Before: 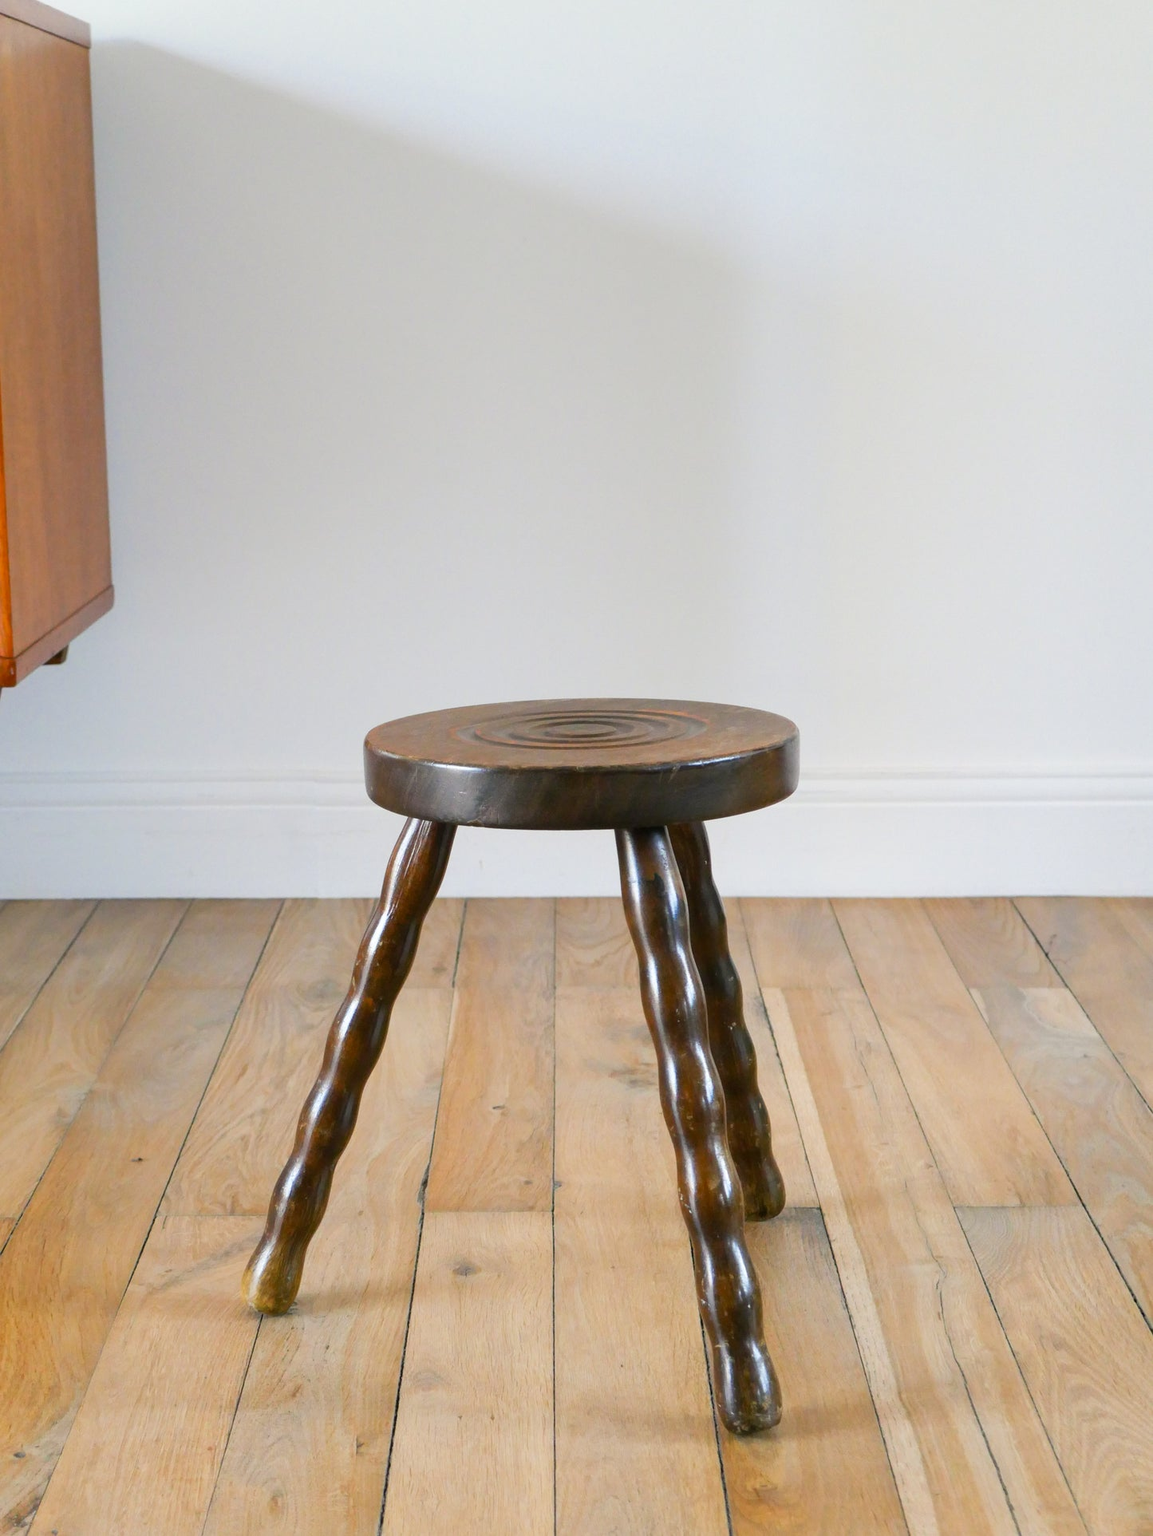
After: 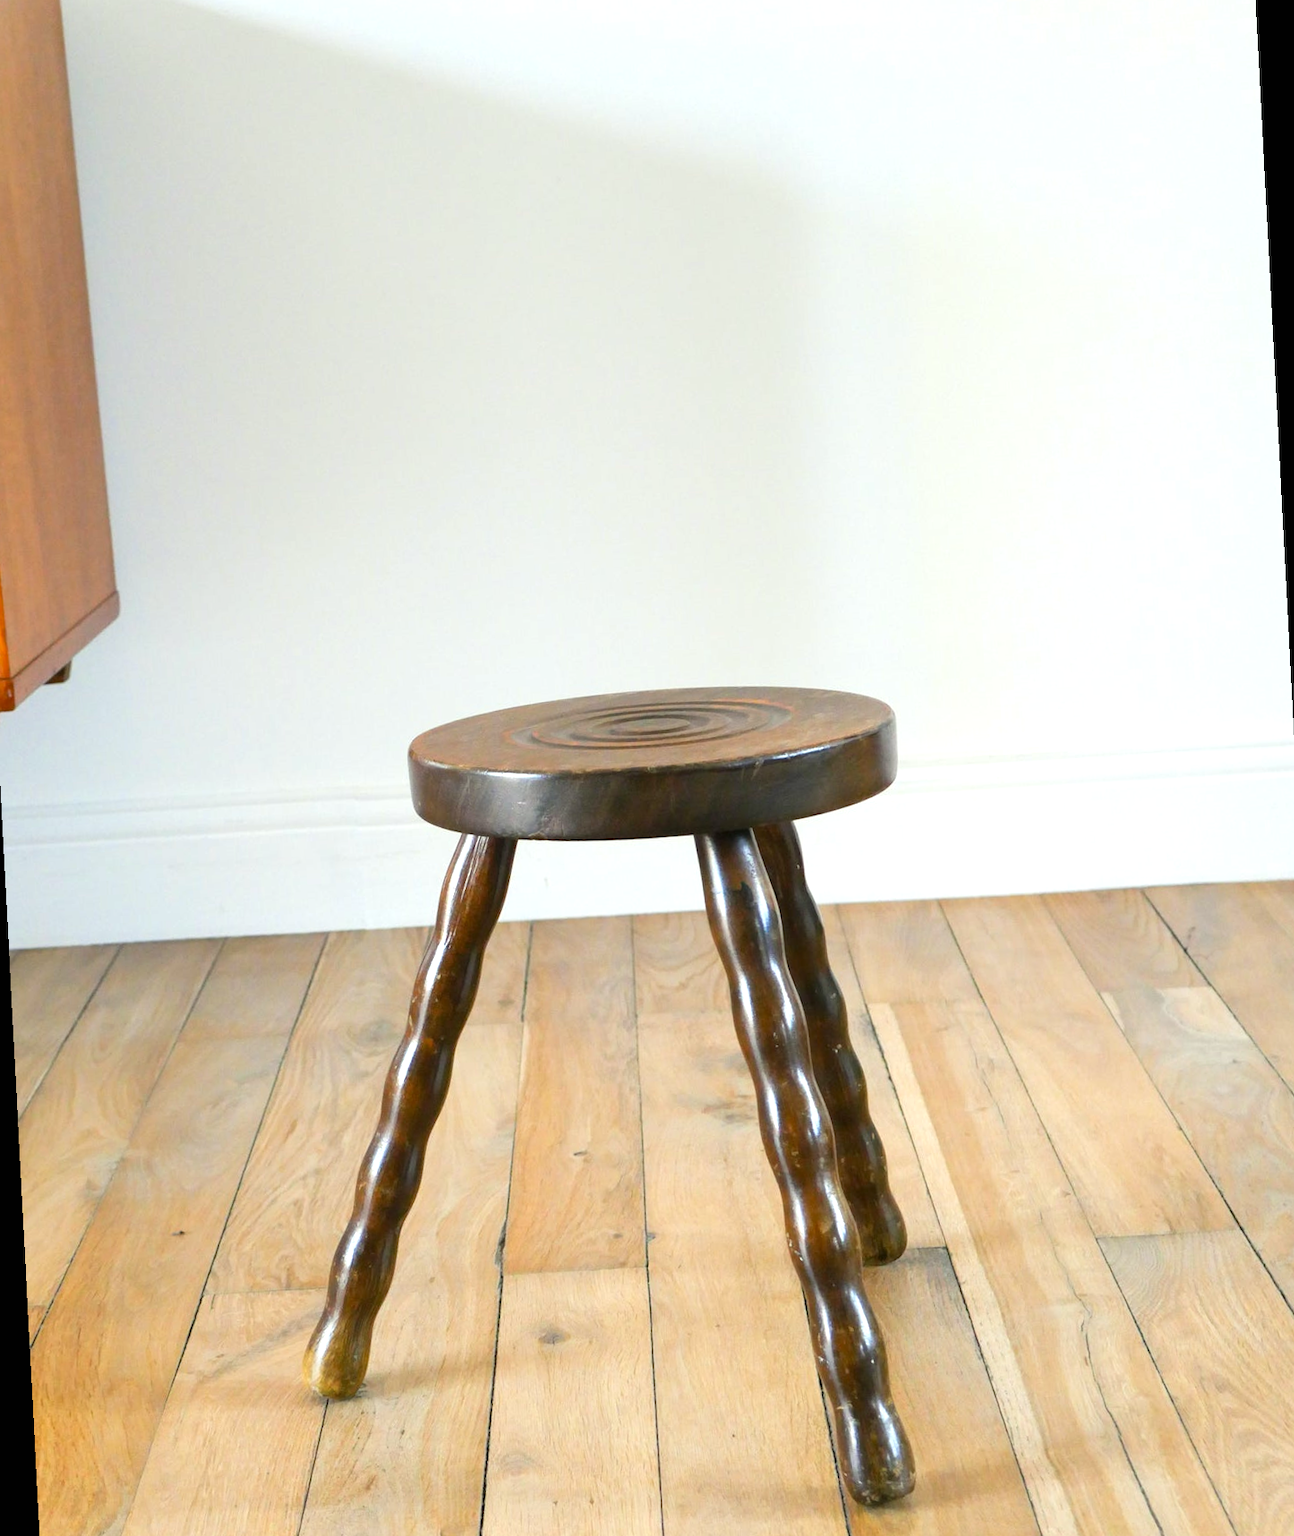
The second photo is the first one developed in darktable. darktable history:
rotate and perspective: rotation -3°, crop left 0.031, crop right 0.968, crop top 0.07, crop bottom 0.93
color correction: highlights a* -2.68, highlights b* 2.57
exposure: black level correction 0, exposure 0.5 EV, compensate highlight preservation false
